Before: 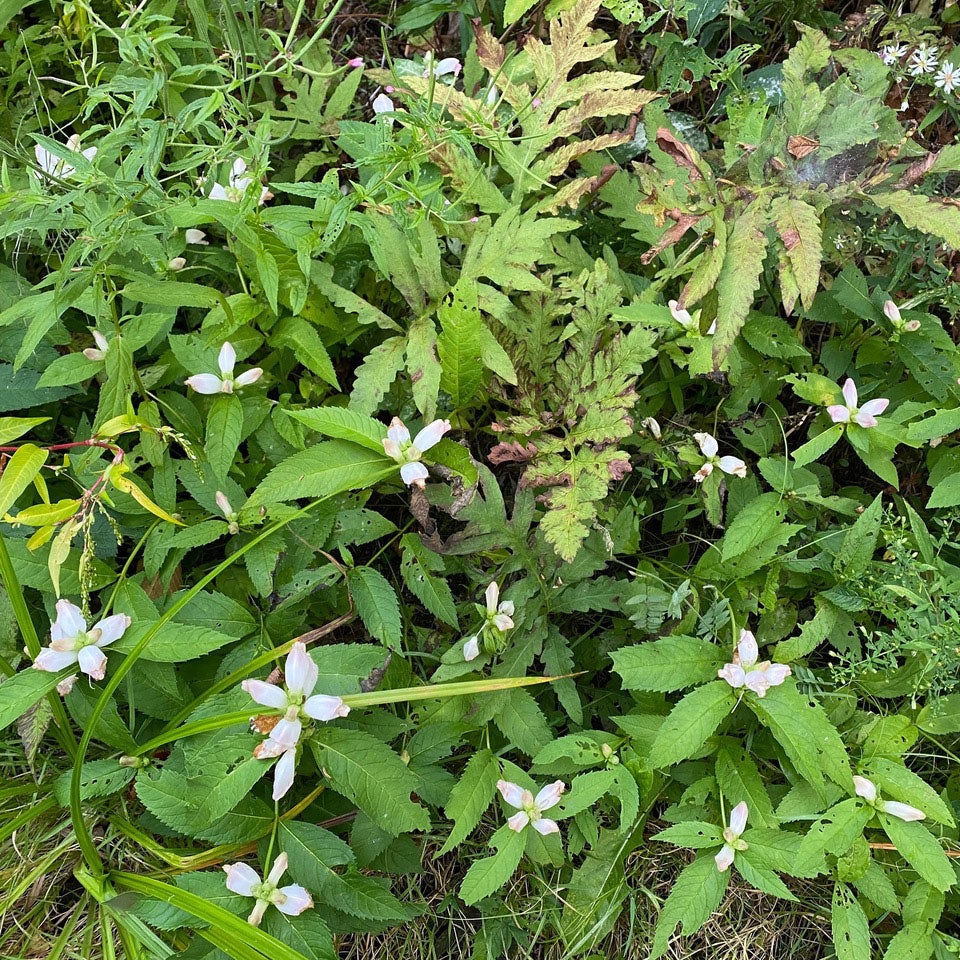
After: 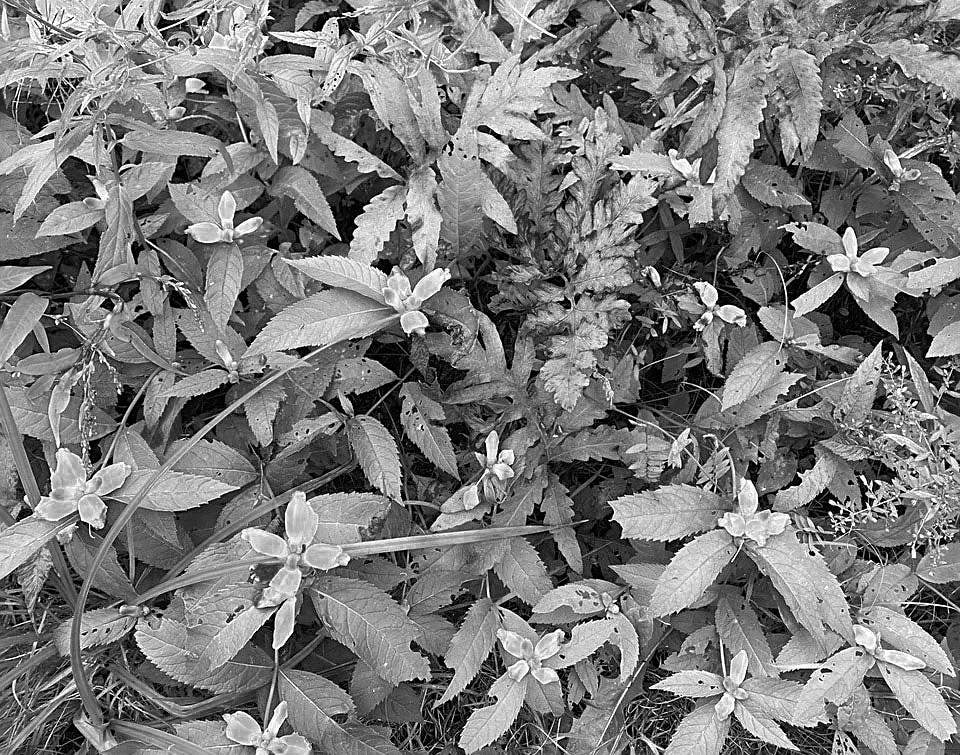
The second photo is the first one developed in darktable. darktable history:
color zones: curves: ch0 [(0.002, 0.429) (0.121, 0.212) (0.198, 0.113) (0.276, 0.344) (0.331, 0.541) (0.41, 0.56) (0.482, 0.289) (0.619, 0.227) (0.721, 0.18) (0.821, 0.435) (0.928, 0.555) (1, 0.587)]; ch1 [(0, 0) (0.143, 0) (0.286, 0) (0.429, 0) (0.571, 0) (0.714, 0) (0.857, 0)]
crop and rotate: top 15.774%, bottom 5.506%
color balance rgb: linear chroma grading › global chroma 15%, perceptual saturation grading › global saturation 30%
sharpen: on, module defaults
